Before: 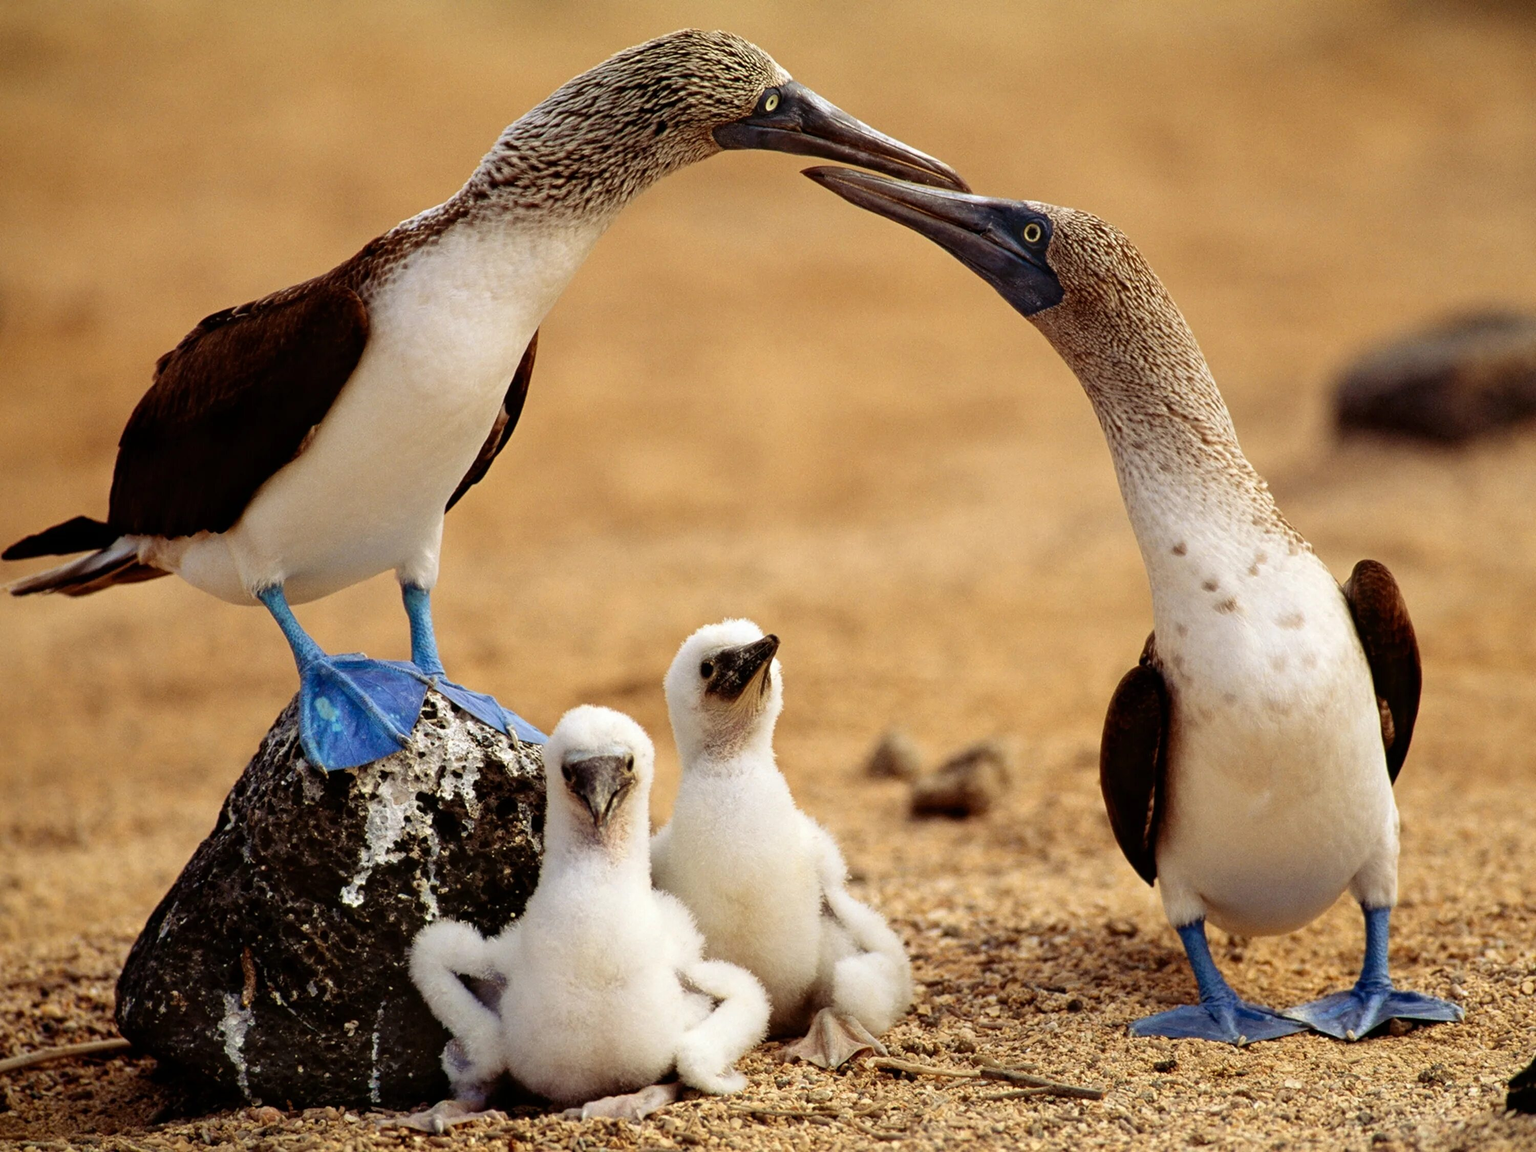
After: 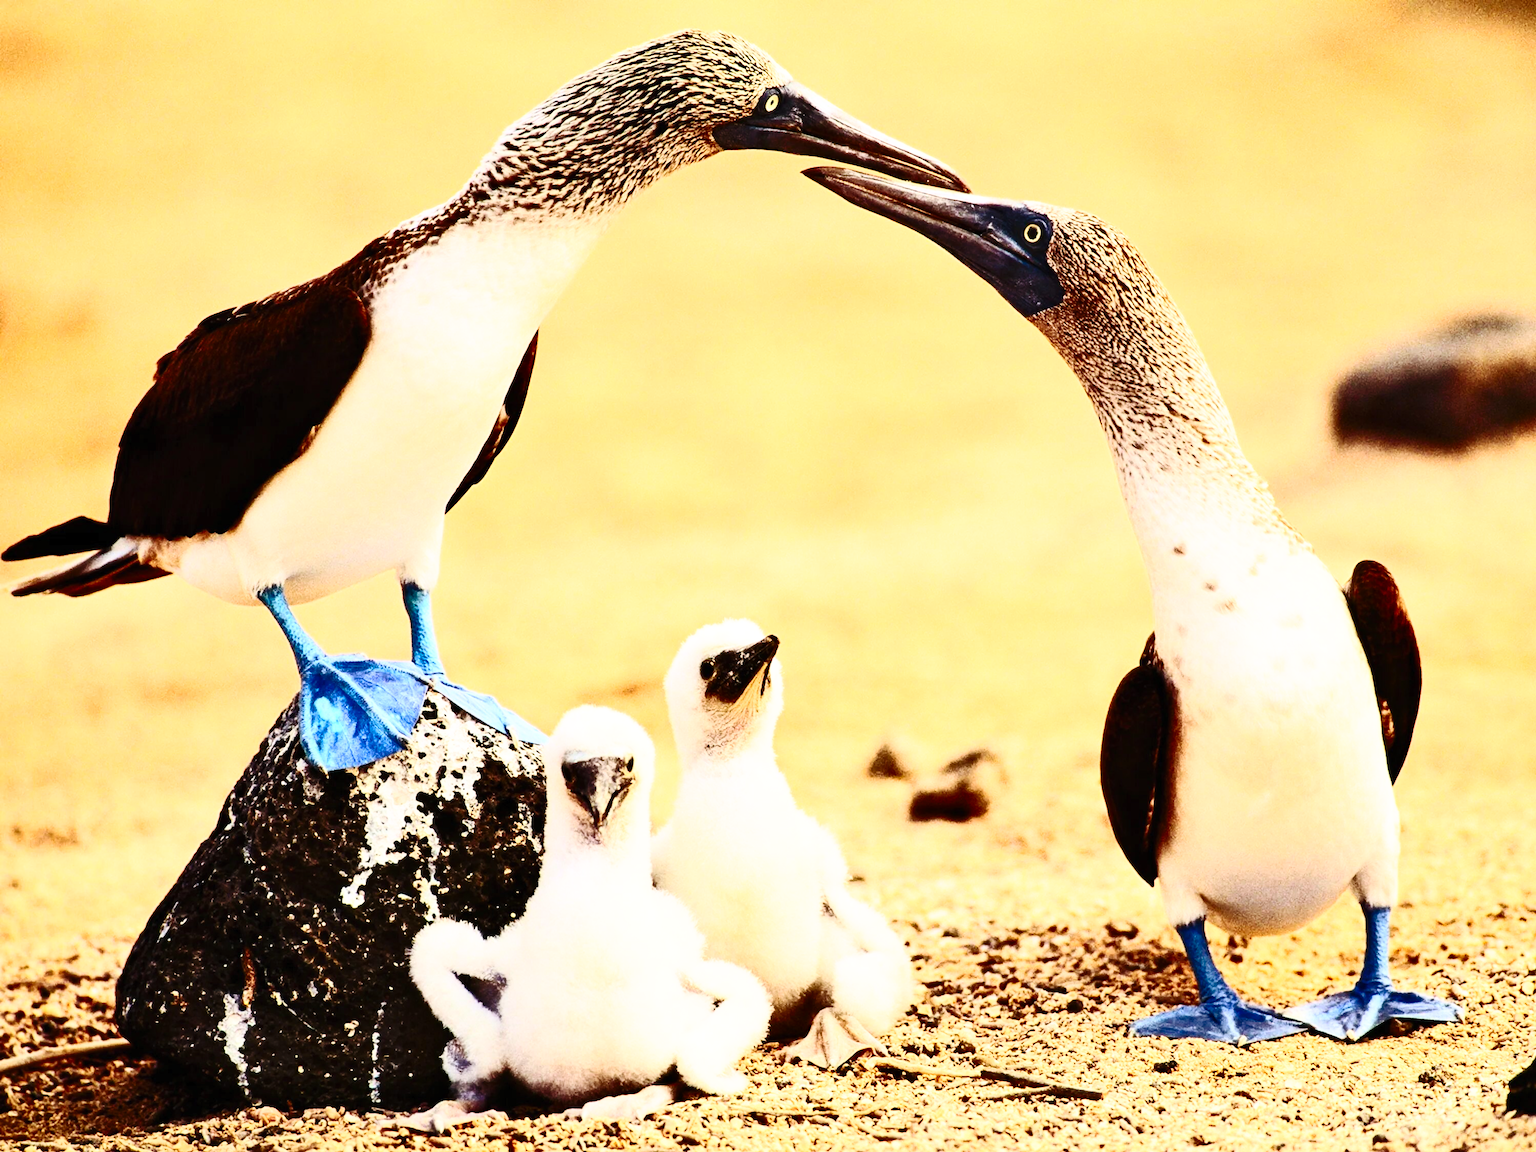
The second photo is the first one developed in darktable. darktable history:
shadows and highlights: shadows 34.31, highlights -34.92, soften with gaussian
contrast brightness saturation: contrast 0.615, brightness 0.325, saturation 0.136
base curve: curves: ch0 [(0, 0) (0.028, 0.03) (0.121, 0.232) (0.46, 0.748) (0.859, 0.968) (1, 1)], preserve colors none
